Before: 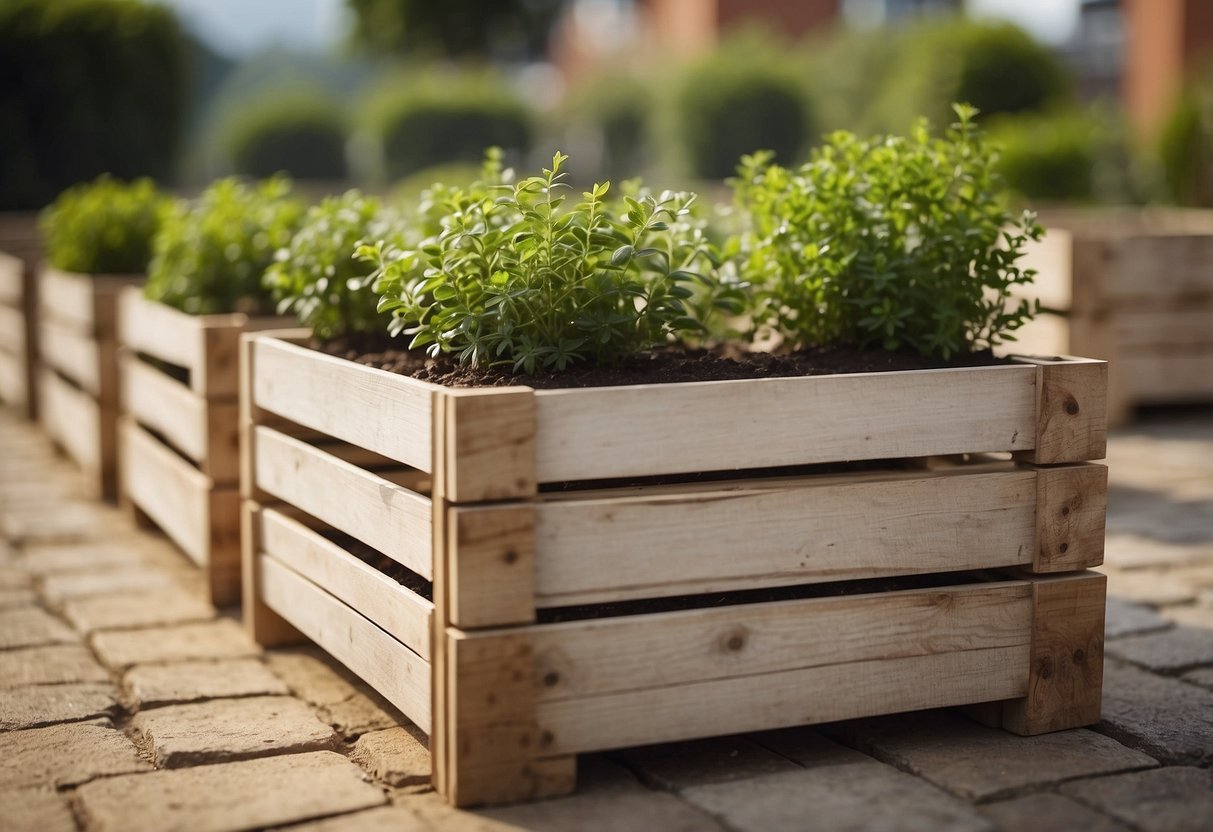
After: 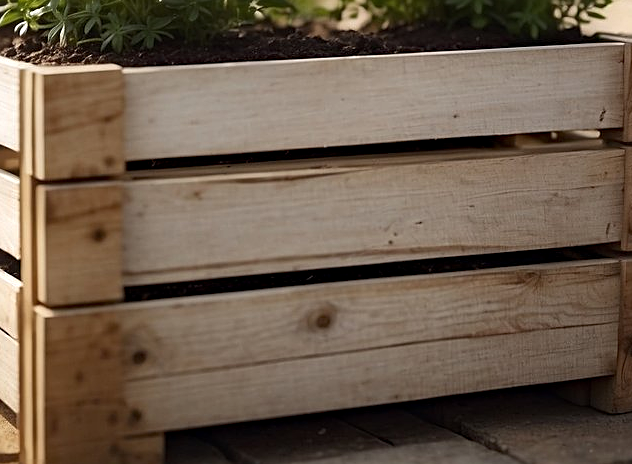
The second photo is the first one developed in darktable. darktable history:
haze removal: compatibility mode true, adaptive false
crop: left 34.013%, top 38.744%, right 13.816%, bottom 5.383%
sharpen: on, module defaults
